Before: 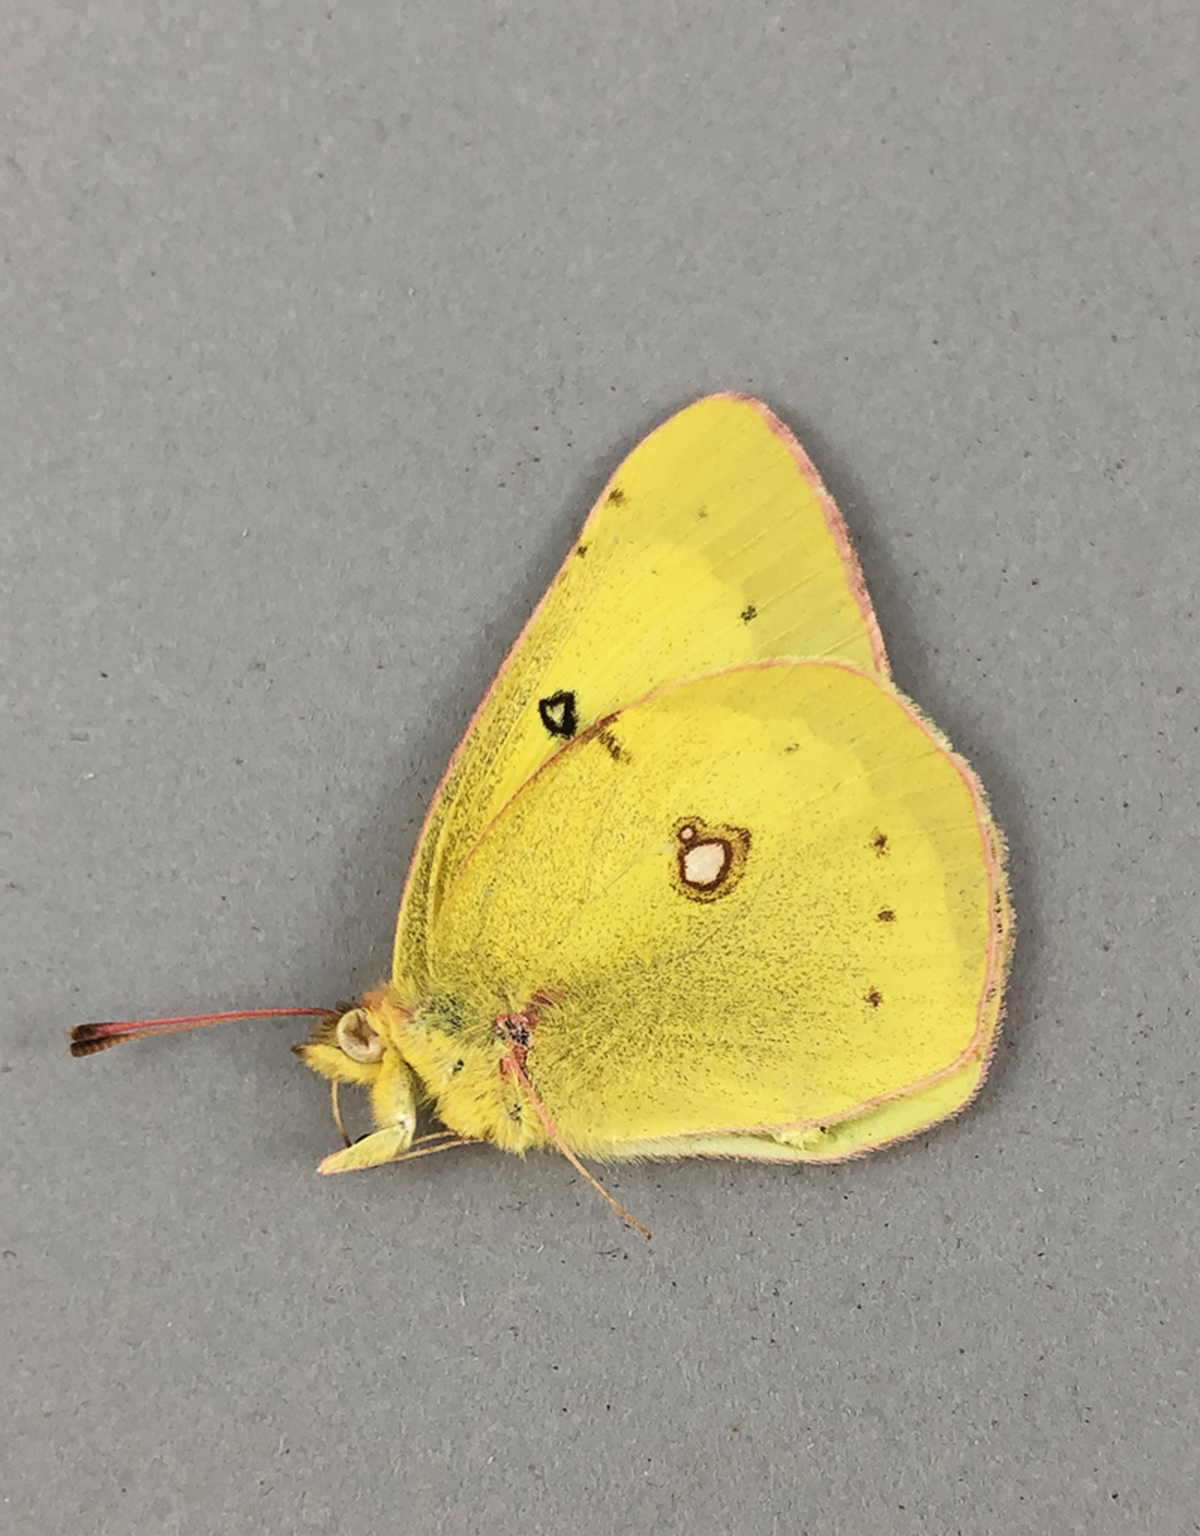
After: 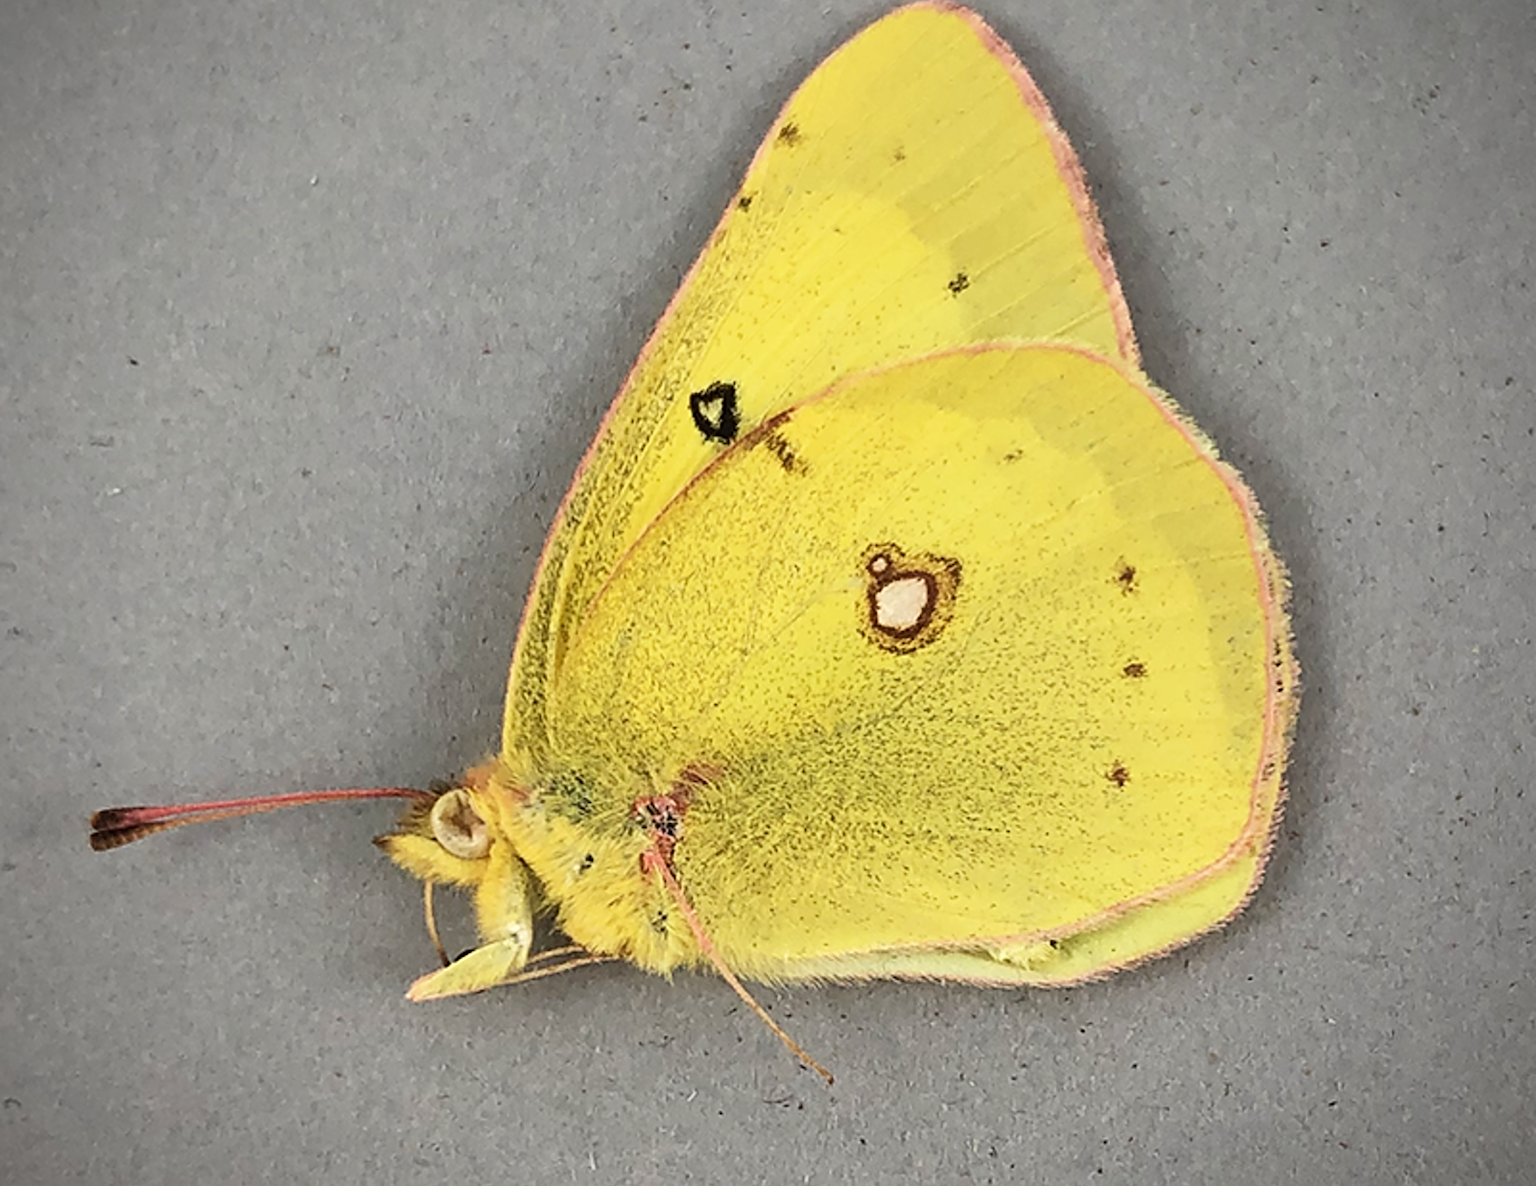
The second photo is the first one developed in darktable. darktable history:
vignetting: brightness -0.576, saturation -0.264
contrast brightness saturation: contrast 0.049
sharpen: on, module defaults
crop and rotate: top 25.556%, bottom 14.056%
